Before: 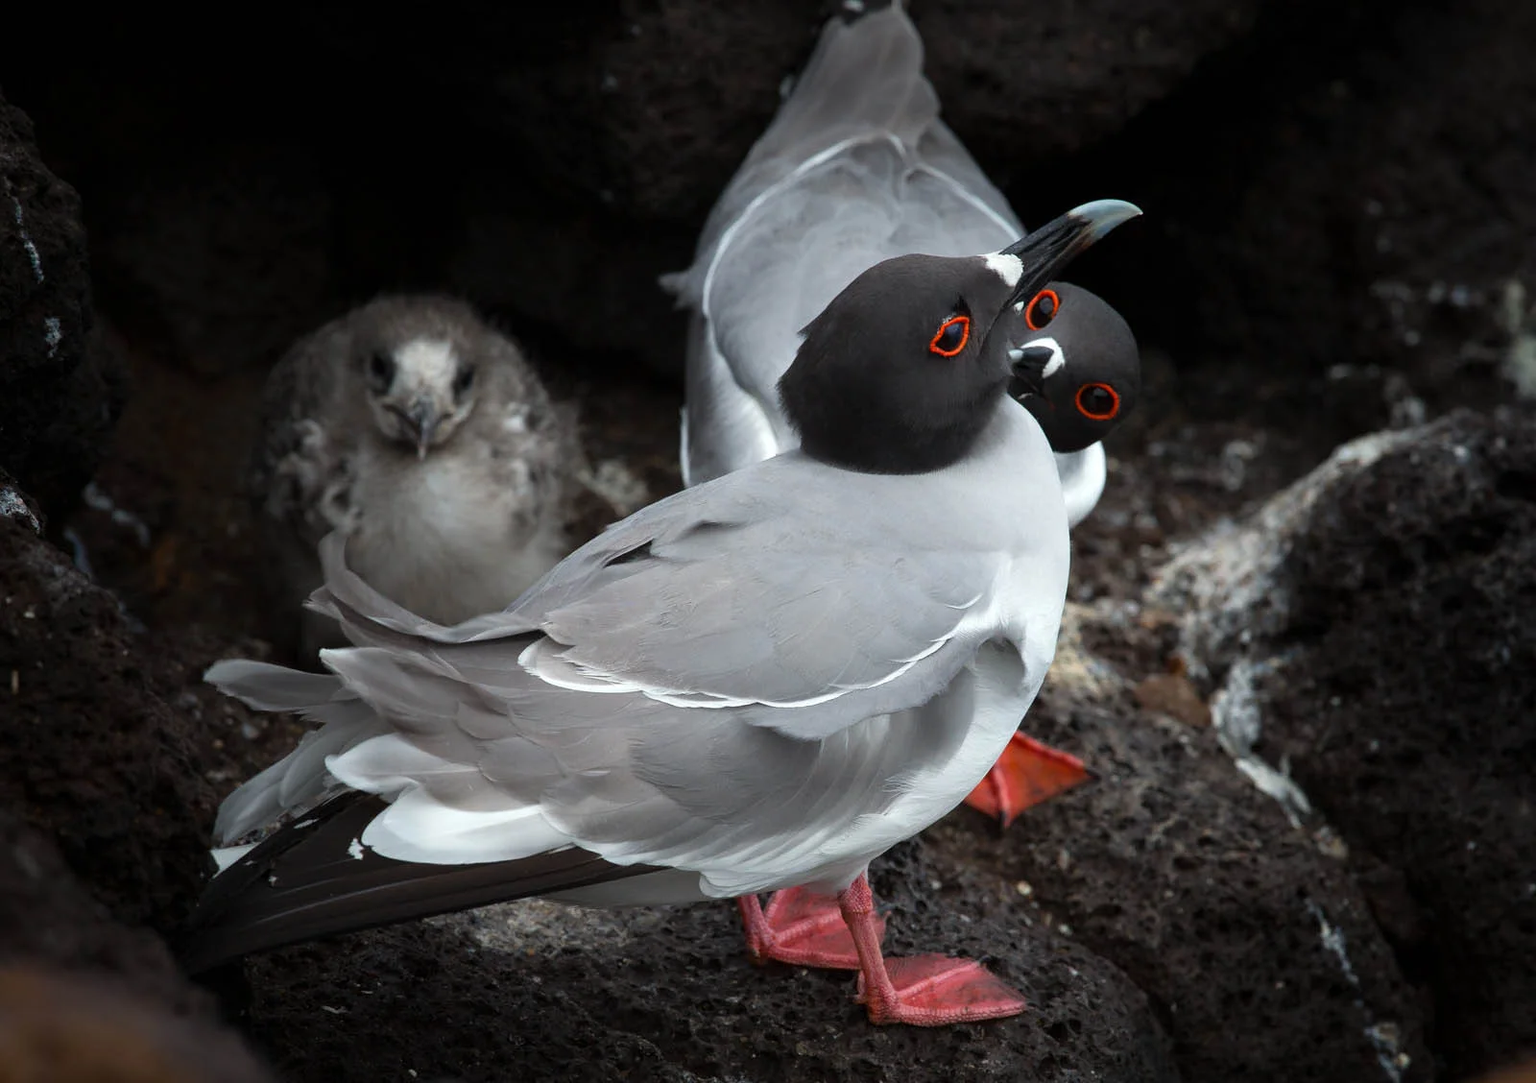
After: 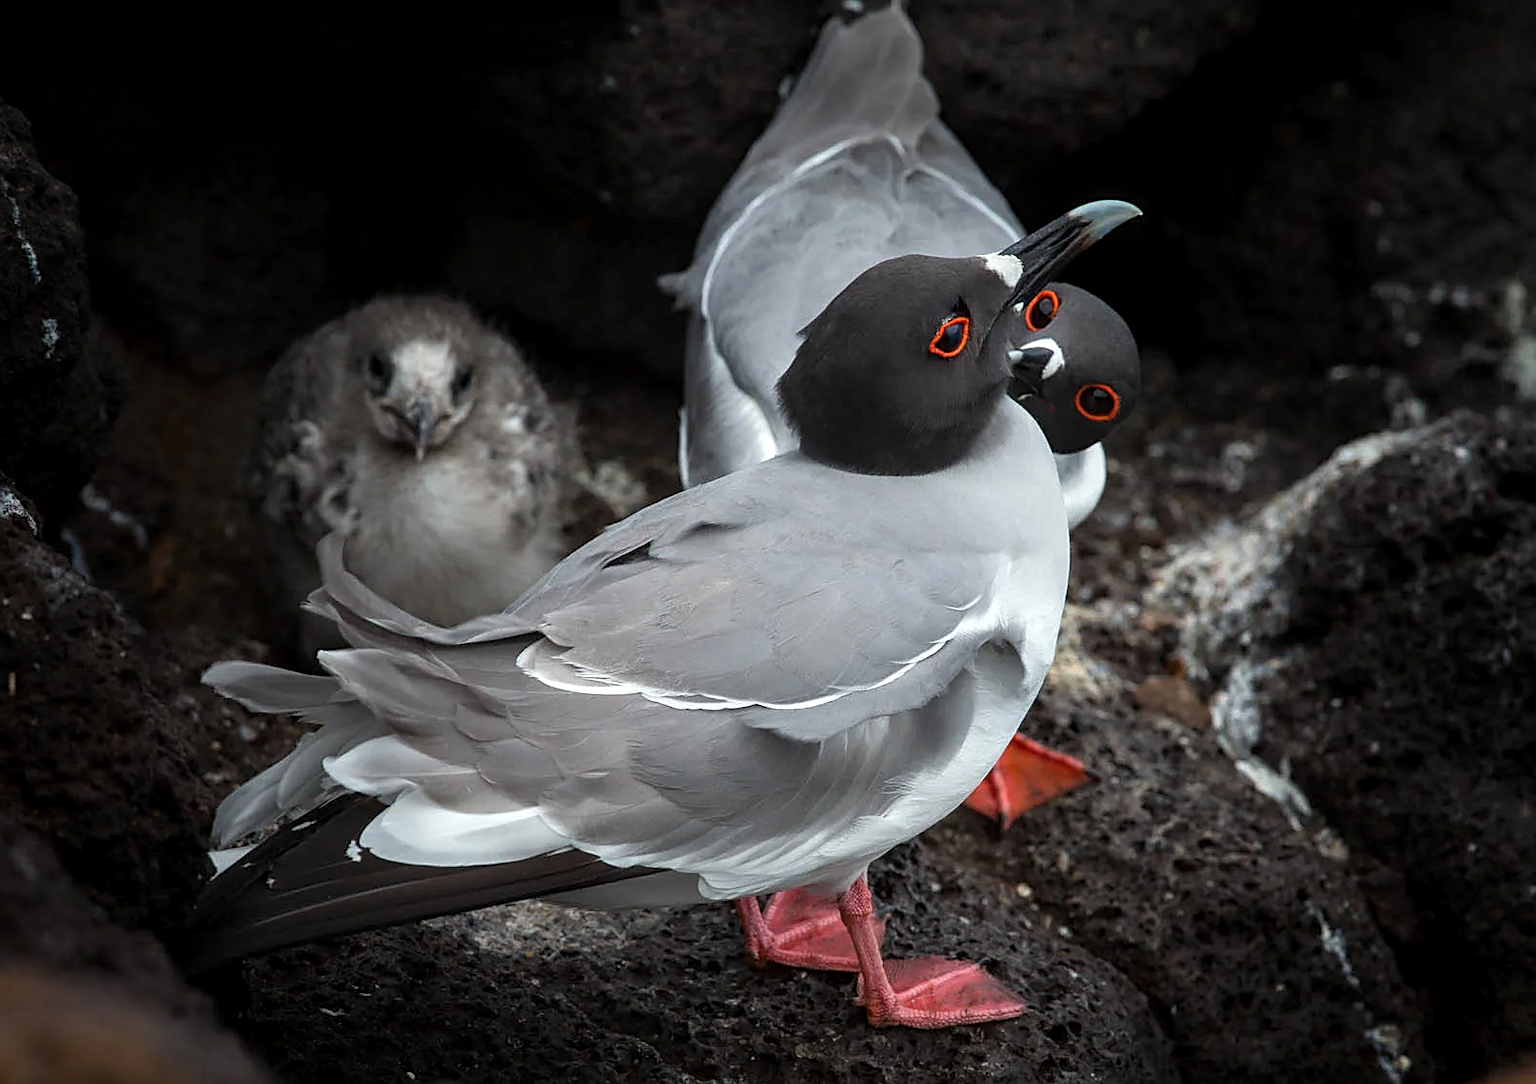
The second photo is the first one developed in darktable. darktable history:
crop and rotate: left 0.194%, bottom 0.008%
sharpen: on, module defaults
local contrast: on, module defaults
